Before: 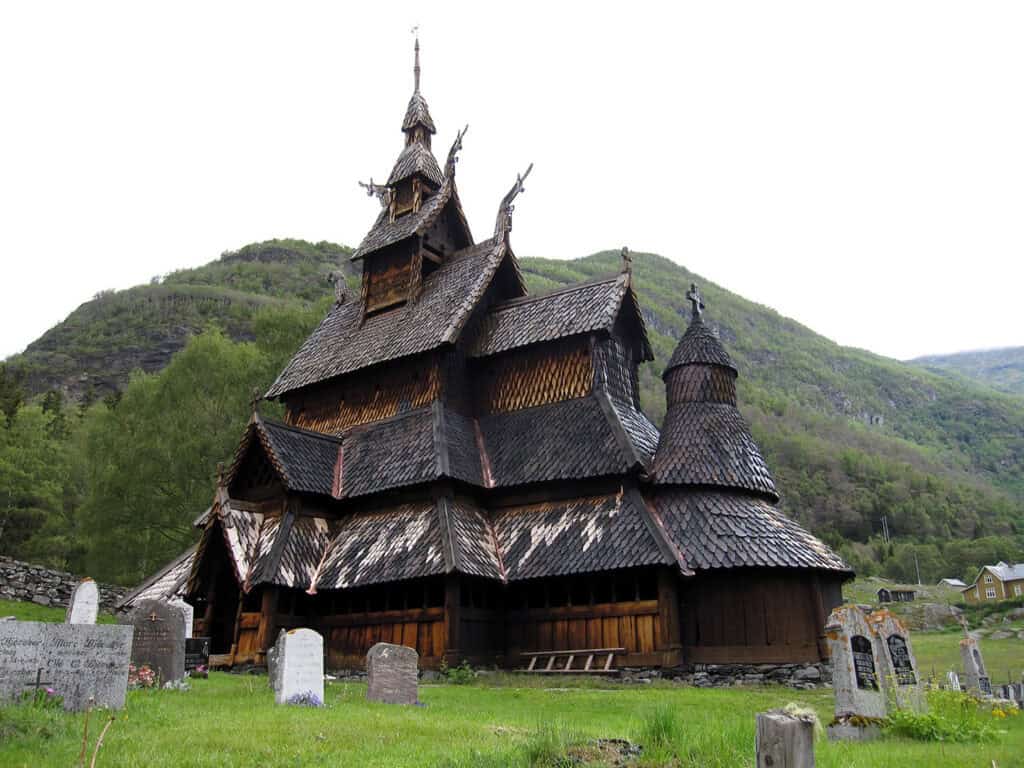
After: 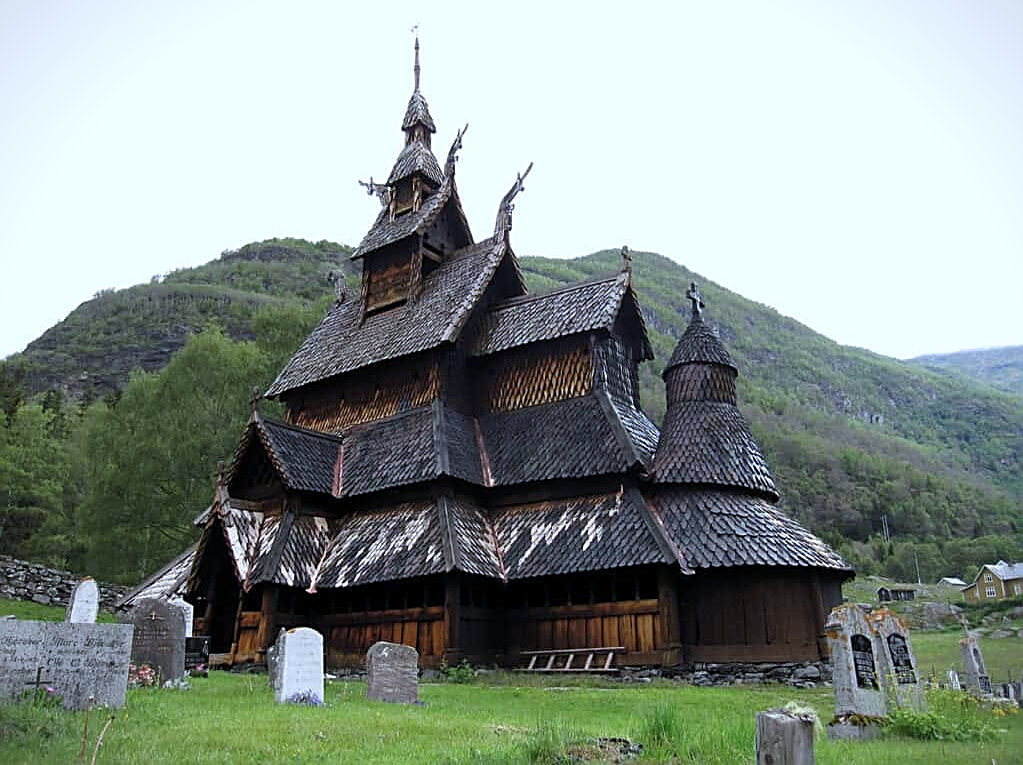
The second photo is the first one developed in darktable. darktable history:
contrast brightness saturation: saturation -0.045
color calibration: x 0.37, y 0.382, temperature 4305.76 K, saturation algorithm version 1 (2020)
sharpen: amount 0.6
crop: top 0.152%, bottom 0.182%
vignetting: fall-off start 100.18%, fall-off radius 70.79%, width/height ratio 1.174
